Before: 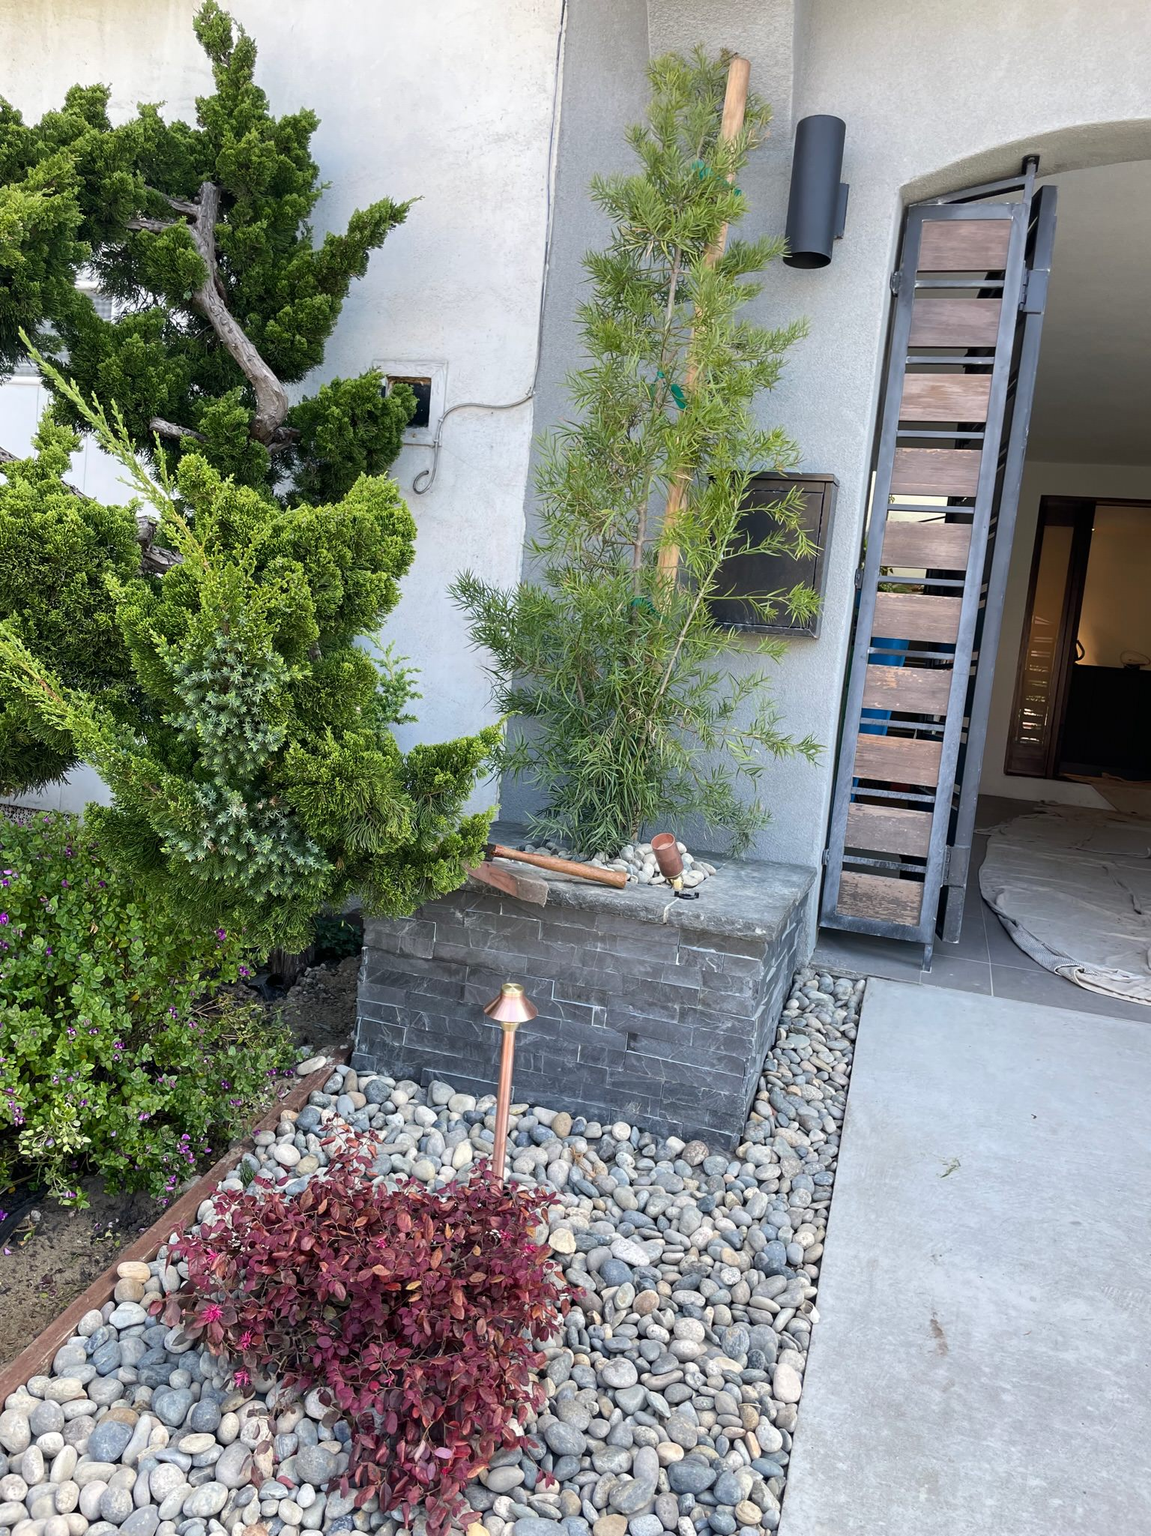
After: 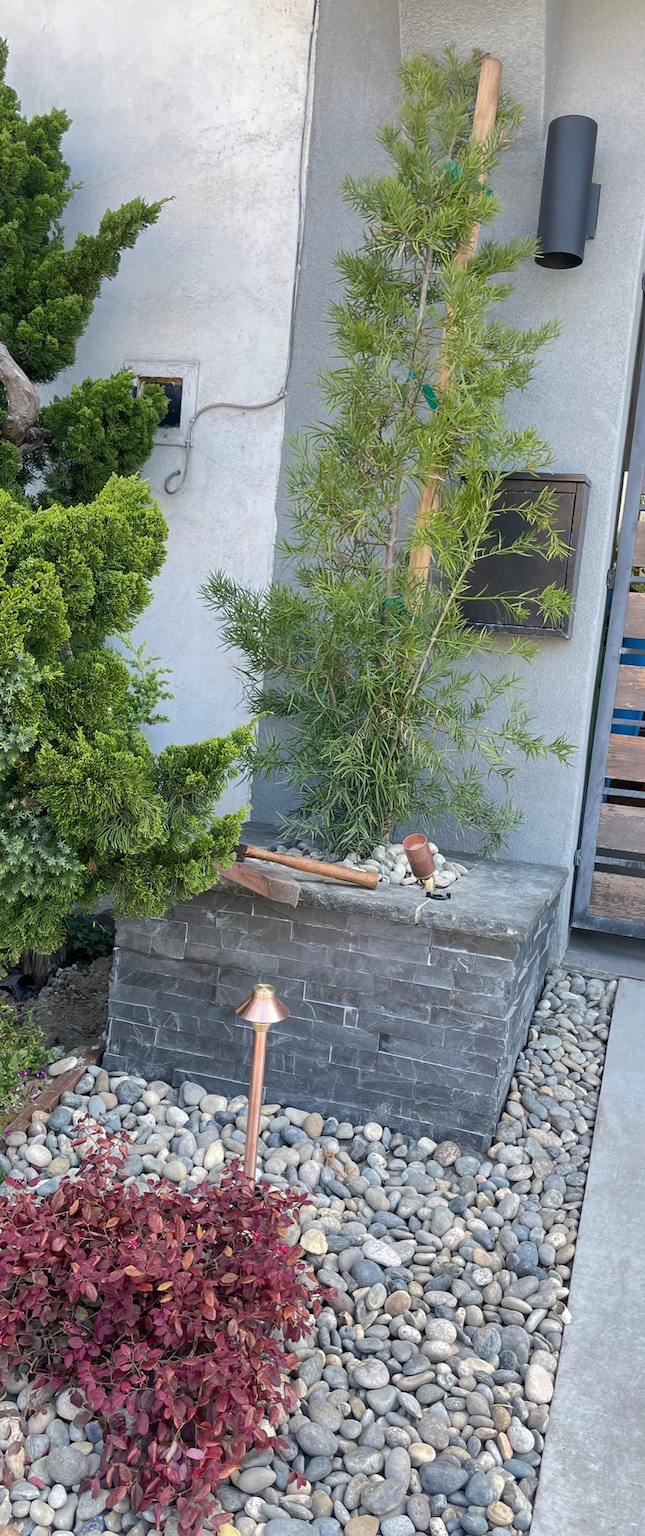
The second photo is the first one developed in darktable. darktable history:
shadows and highlights: on, module defaults
crop: left 21.674%, right 22.086%
